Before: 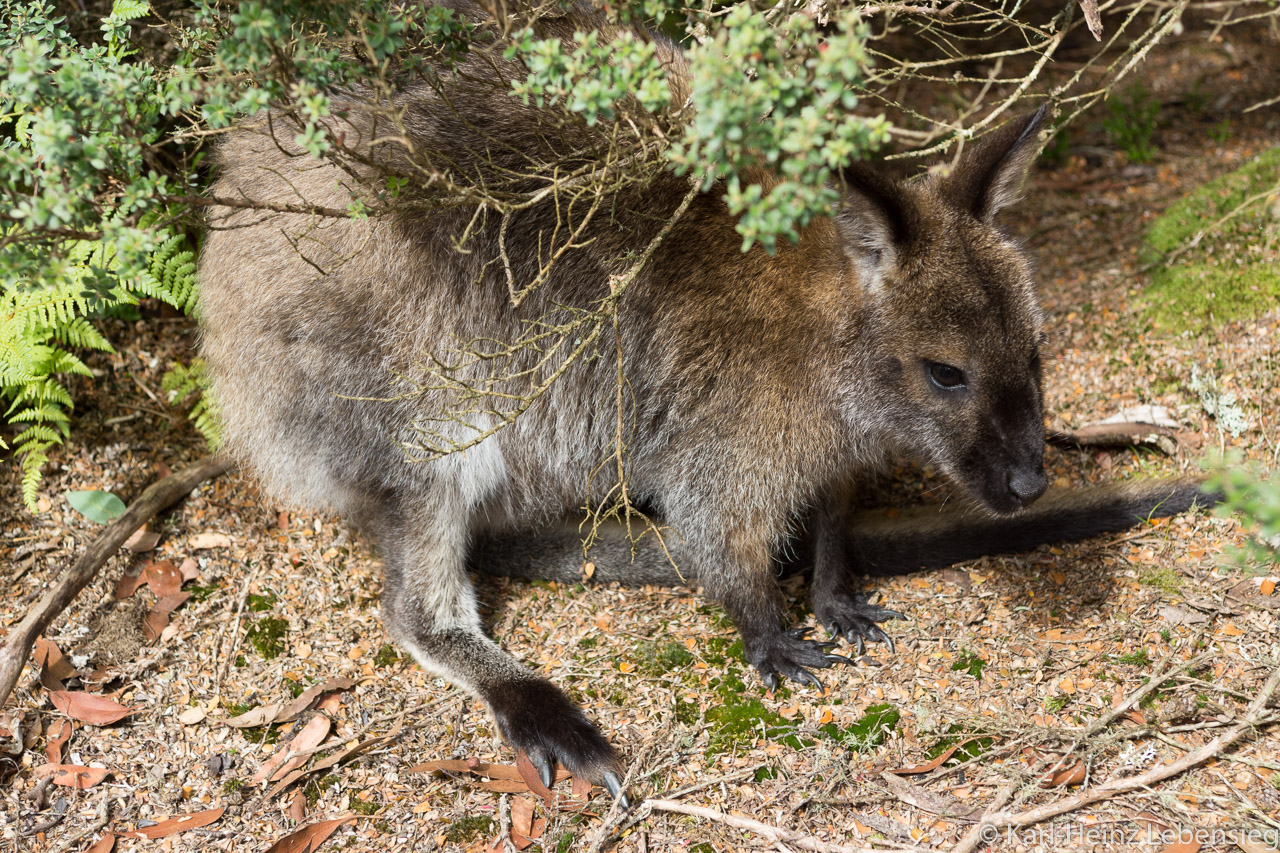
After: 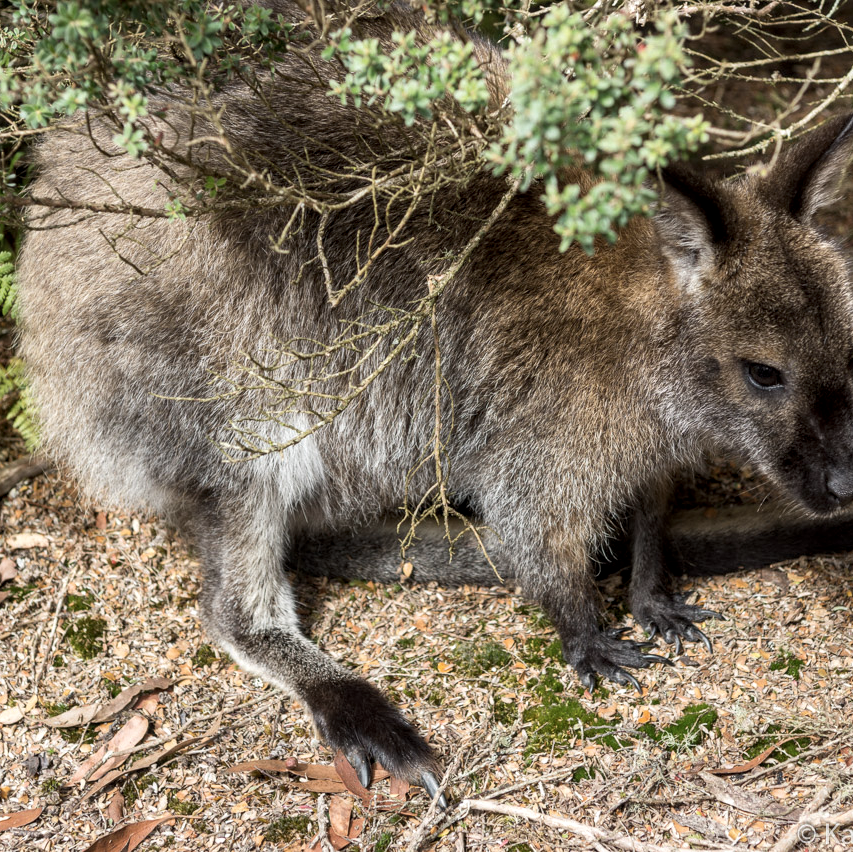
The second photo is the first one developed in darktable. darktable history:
contrast brightness saturation: saturation -0.17
crop and rotate: left 14.292%, right 19.041%
local contrast: detail 130%
